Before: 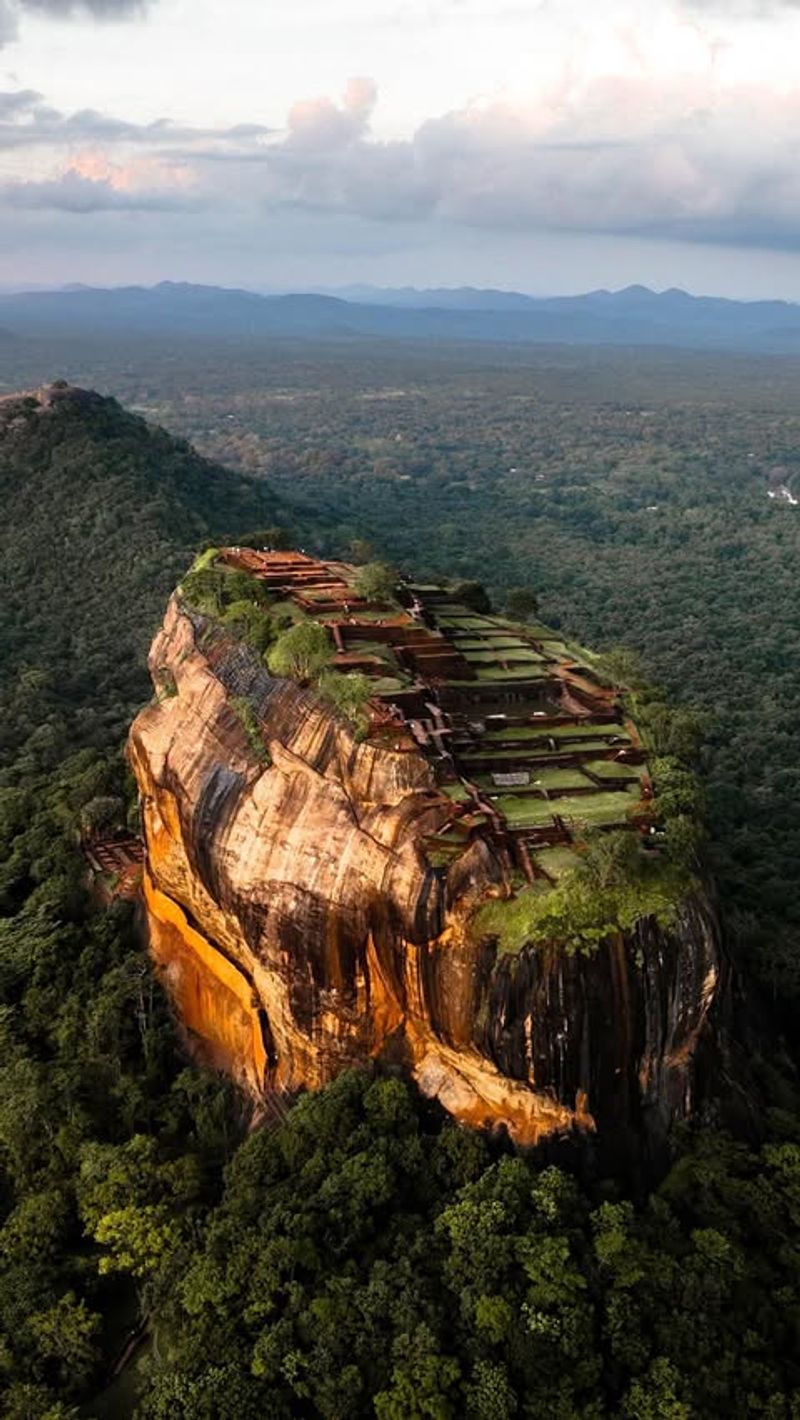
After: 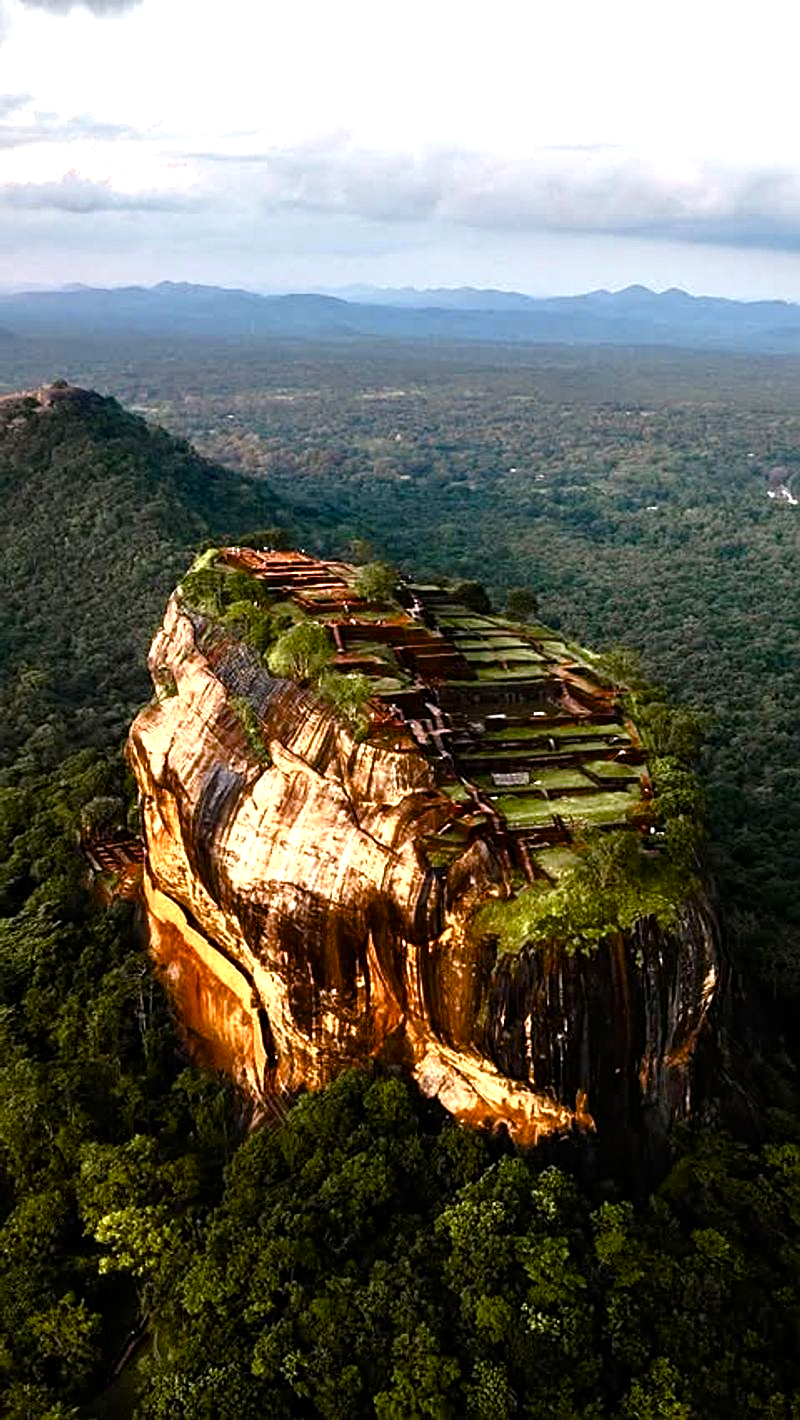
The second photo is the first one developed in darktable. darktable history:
sharpen: on, module defaults
color balance rgb: linear chroma grading › global chroma 8.309%, perceptual saturation grading › global saturation 20%, perceptual saturation grading › highlights -49.845%, perceptual saturation grading › shadows 25.167%, perceptual brilliance grading › global brilliance 20.311%, global vibrance 6.56%, contrast 13.285%, saturation formula JzAzBz (2021)
